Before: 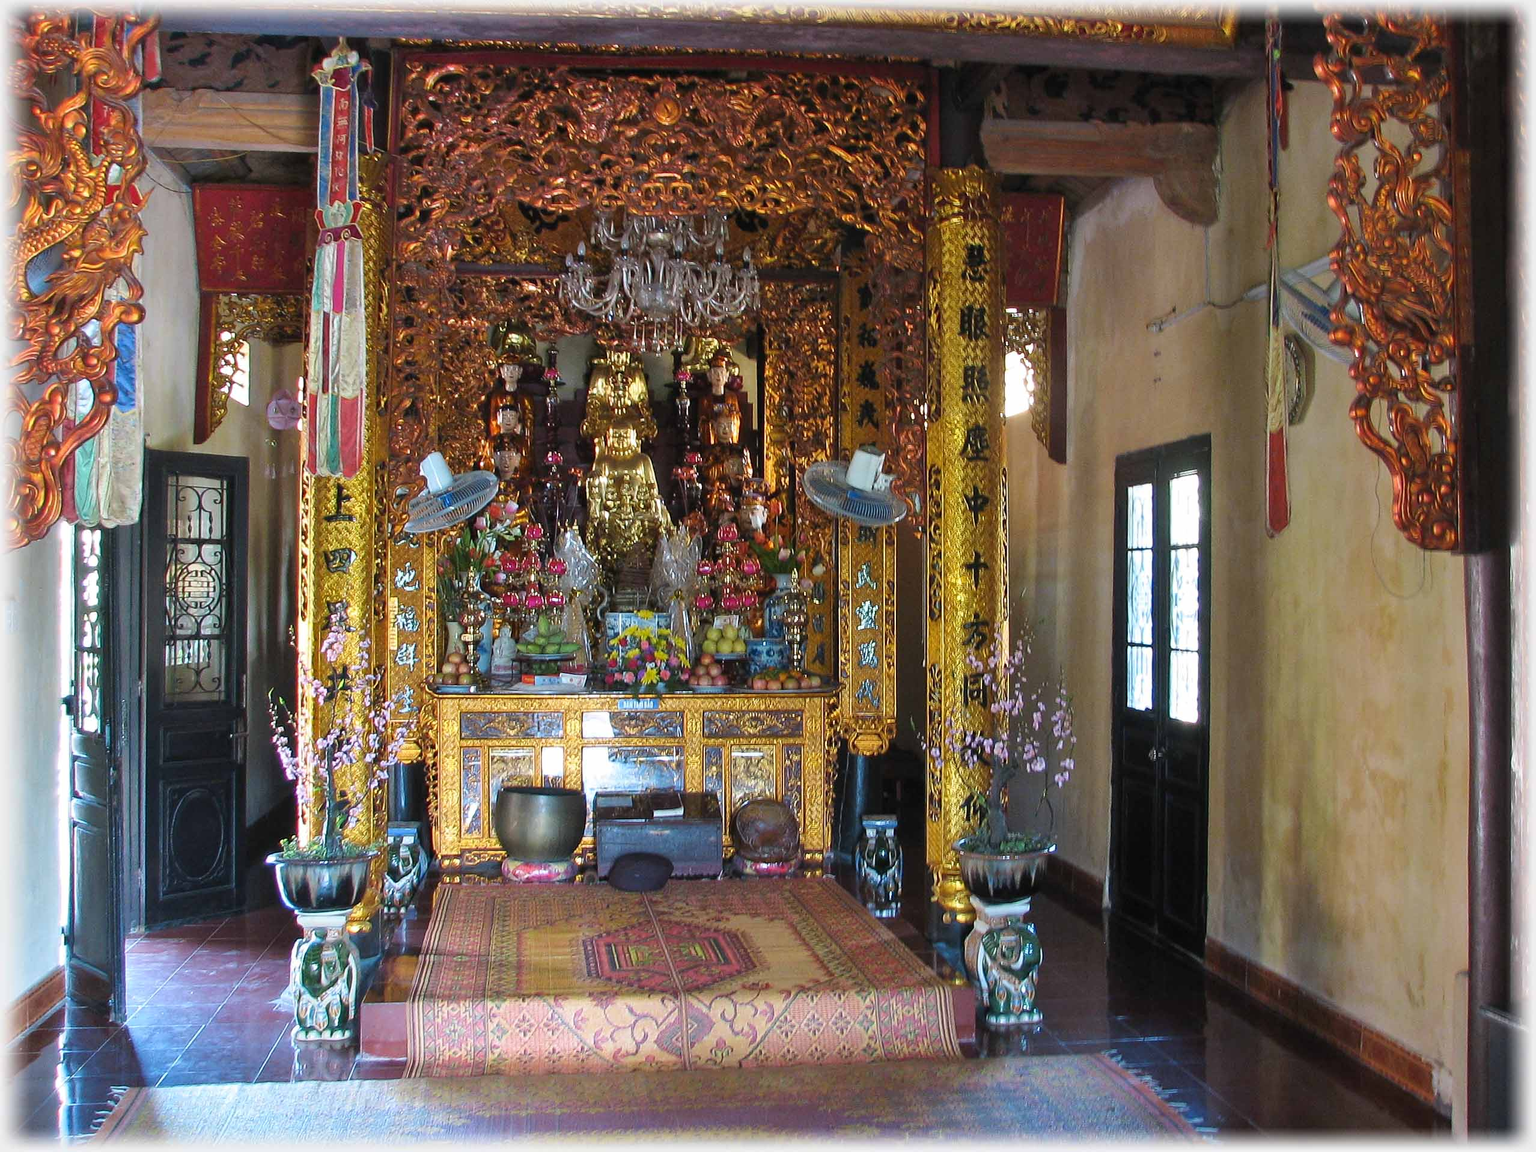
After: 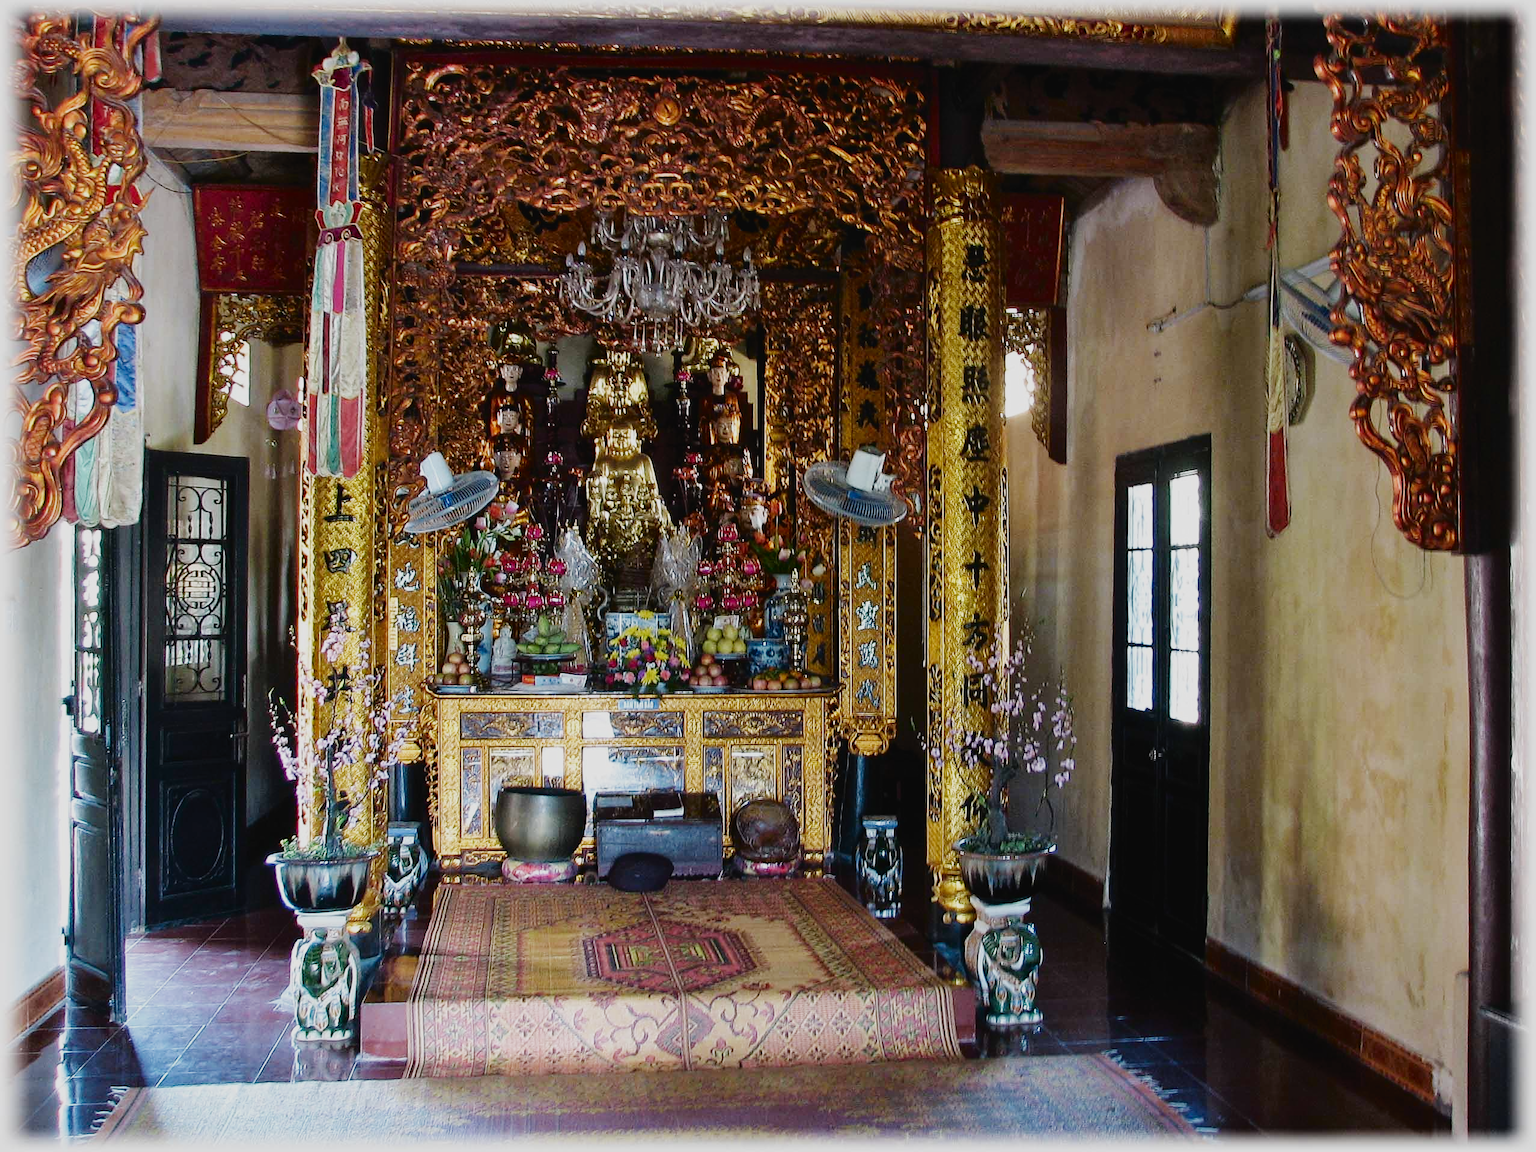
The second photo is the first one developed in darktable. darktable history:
tone curve: curves: ch0 [(0, 0) (0.003, 0.023) (0.011, 0.024) (0.025, 0.028) (0.044, 0.035) (0.069, 0.043) (0.1, 0.052) (0.136, 0.063) (0.177, 0.094) (0.224, 0.145) (0.277, 0.209) (0.335, 0.281) (0.399, 0.364) (0.468, 0.453) (0.543, 0.553) (0.623, 0.66) (0.709, 0.767) (0.801, 0.88) (0.898, 0.968) (1, 1)], color space Lab, independent channels, preserve colors none
filmic rgb: black relative exposure -7.3 EV, white relative exposure 5.09 EV, threshold 3.02 EV, hardness 3.22, preserve chrominance no, color science v5 (2021), contrast in shadows safe, contrast in highlights safe, enable highlight reconstruction true
